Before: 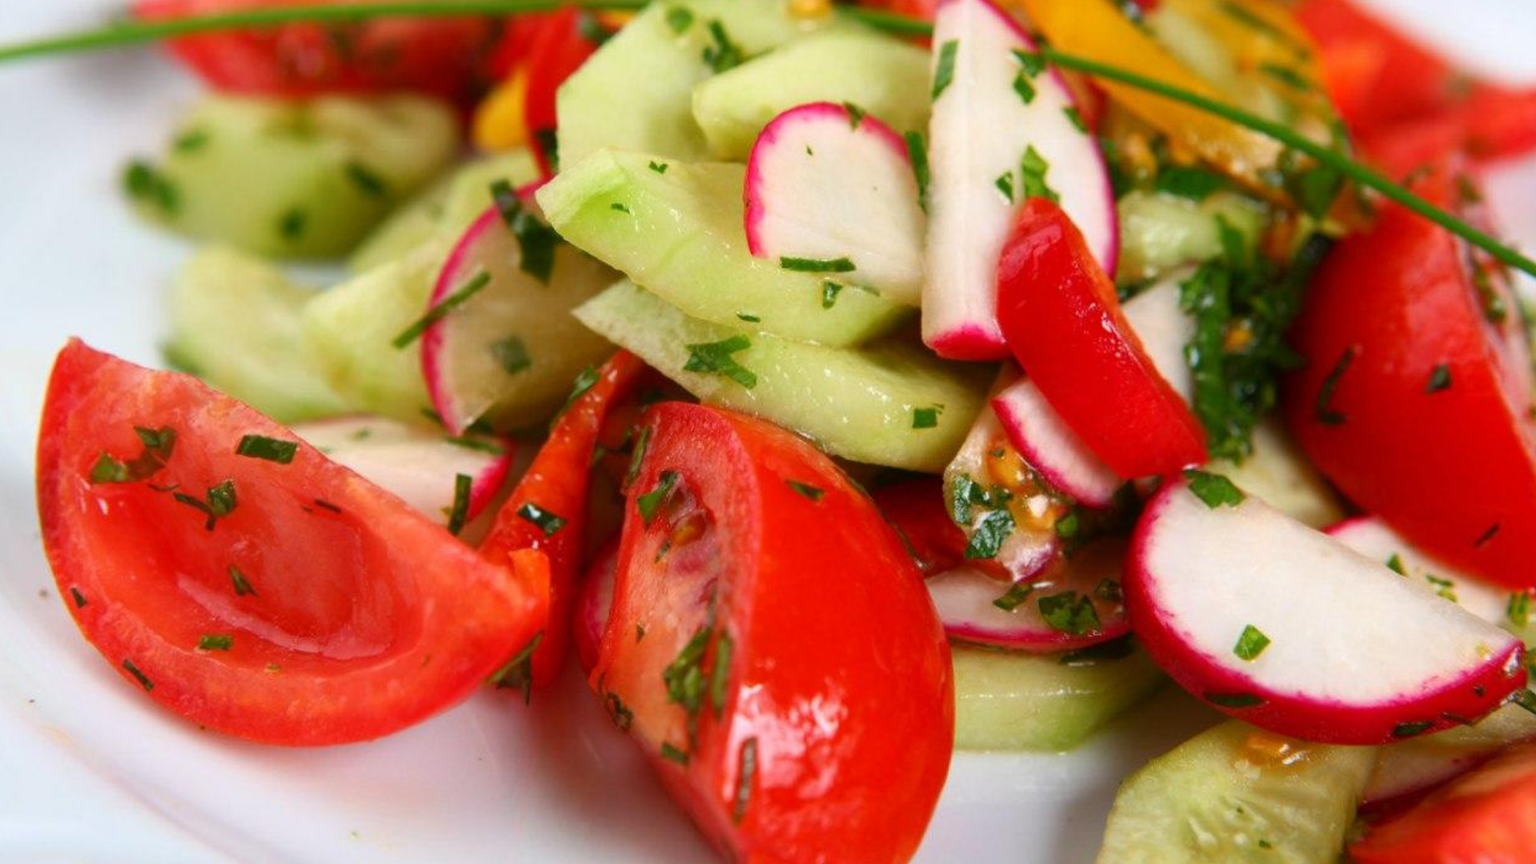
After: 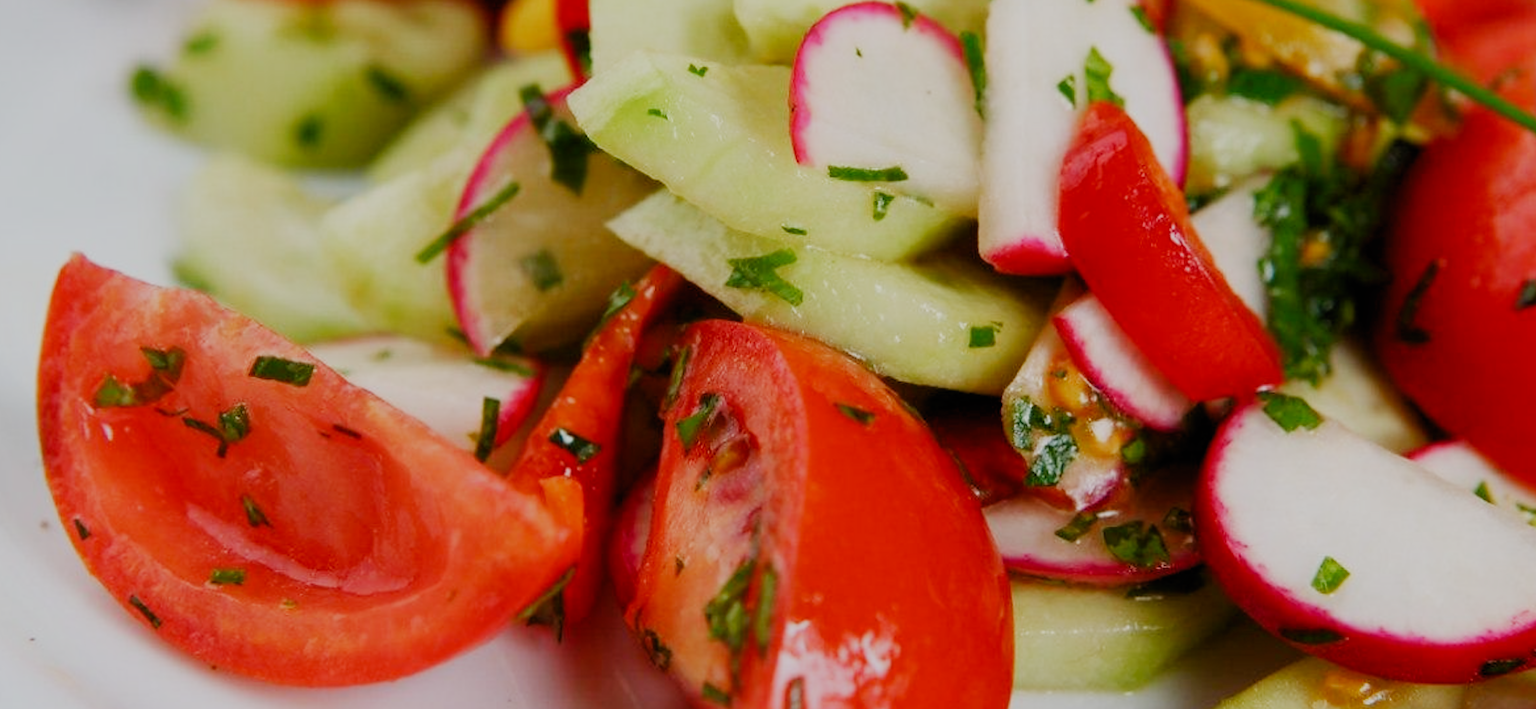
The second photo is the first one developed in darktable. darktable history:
filmic rgb: black relative exposure -7.65 EV, white relative exposure 4.56 EV, threshold 3.03 EV, hardness 3.61, preserve chrominance no, color science v5 (2021), contrast in shadows safe, contrast in highlights safe, enable highlight reconstruction true
crop and rotate: angle 0.087°, top 11.708%, right 5.768%, bottom 10.905%
sharpen: radius 1.832, amount 0.413, threshold 1.414
exposure: black level correction 0.002, compensate highlight preservation false
